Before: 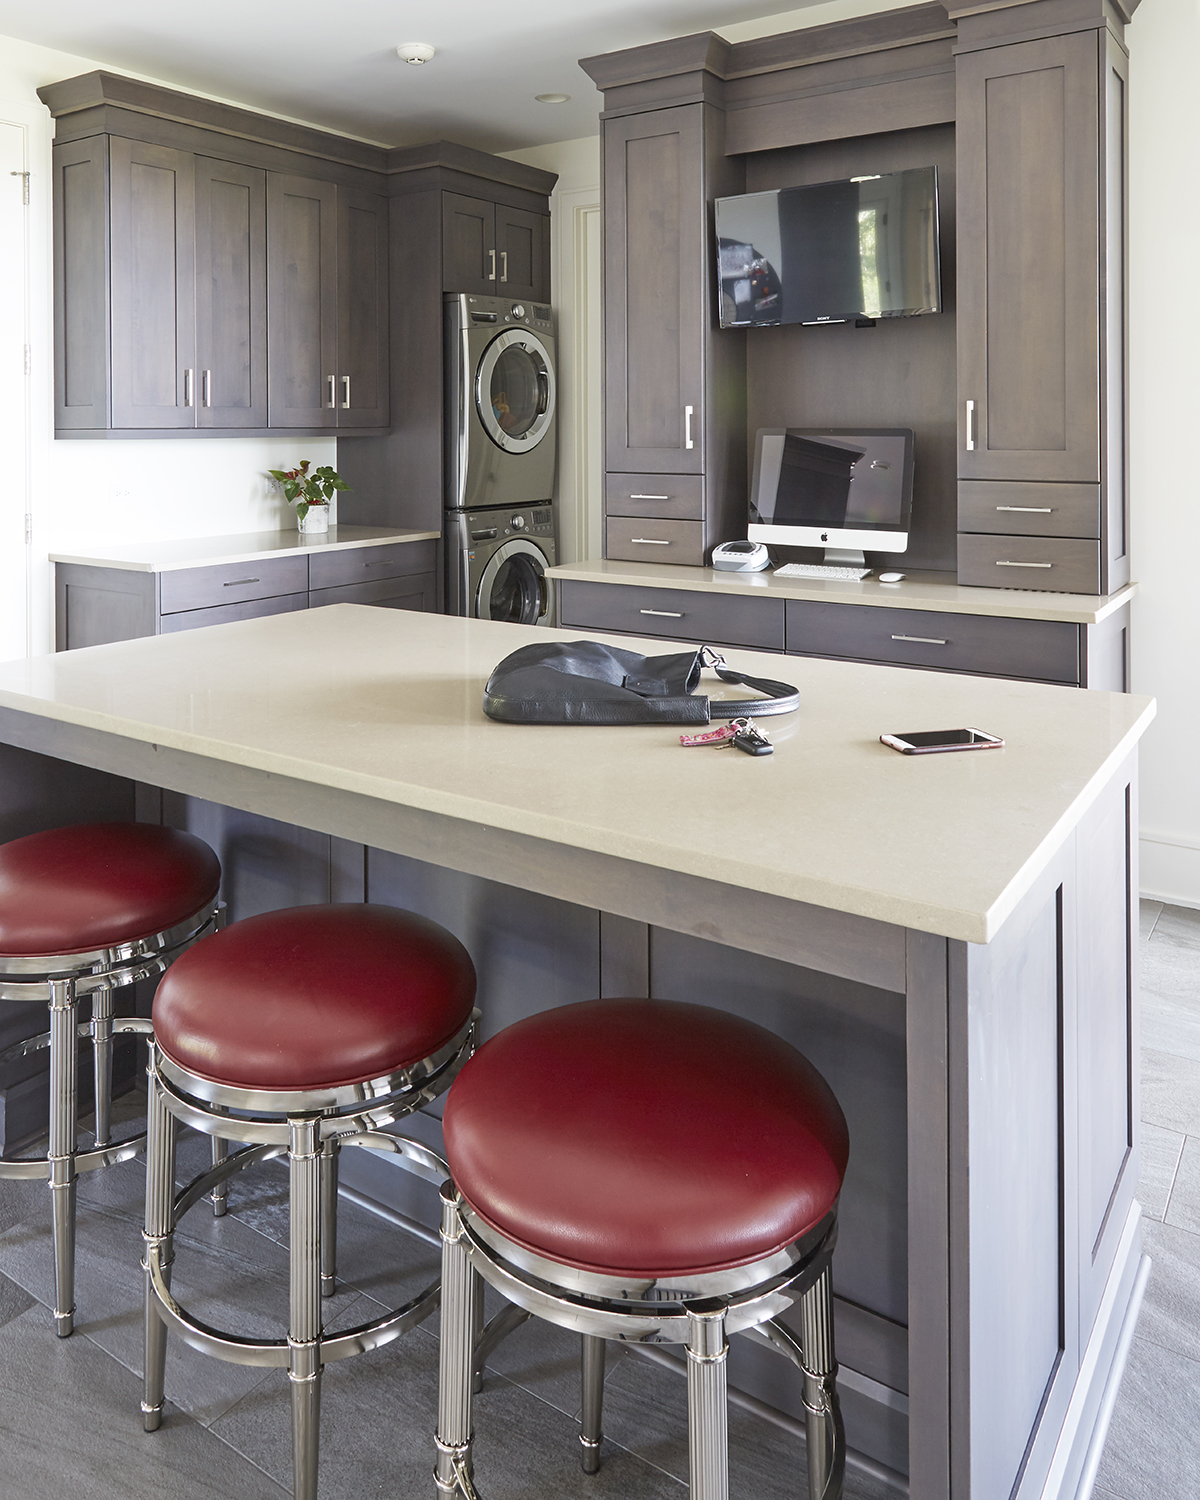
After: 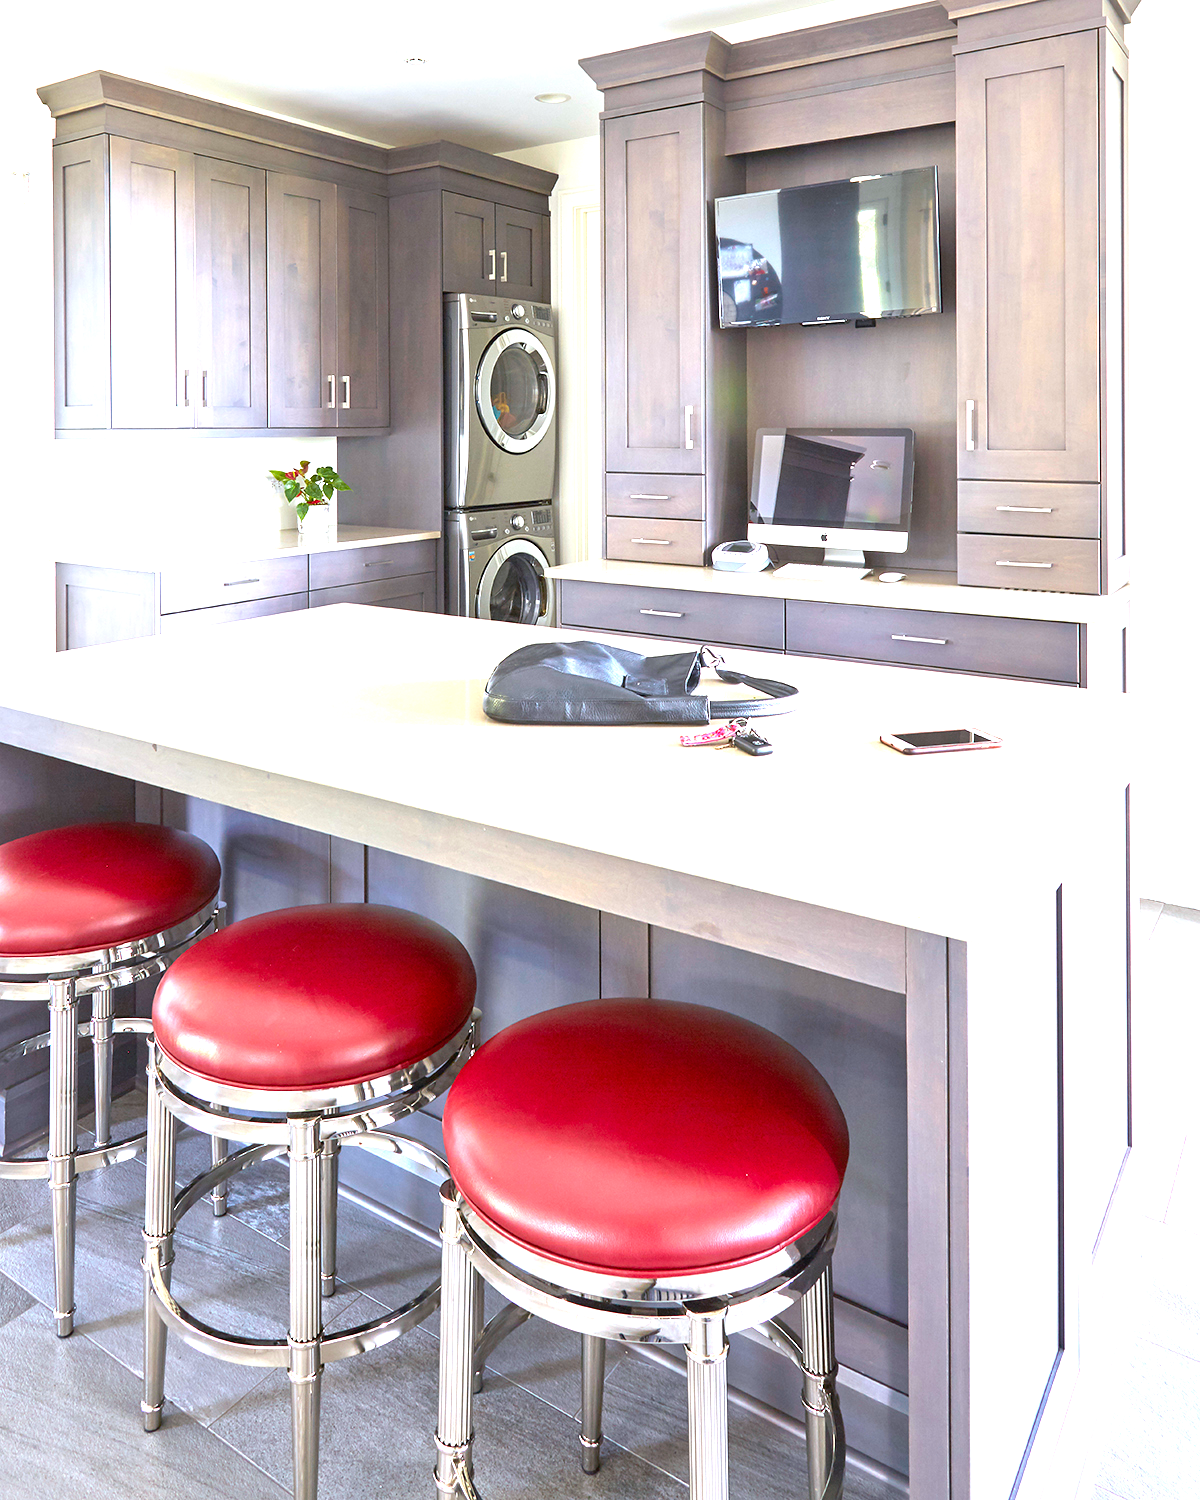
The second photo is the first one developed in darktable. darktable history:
white balance: red 0.983, blue 1.036
exposure: exposure 1.5 EV, compensate highlight preservation false
color balance rgb: perceptual saturation grading › global saturation 25%, global vibrance 10%
